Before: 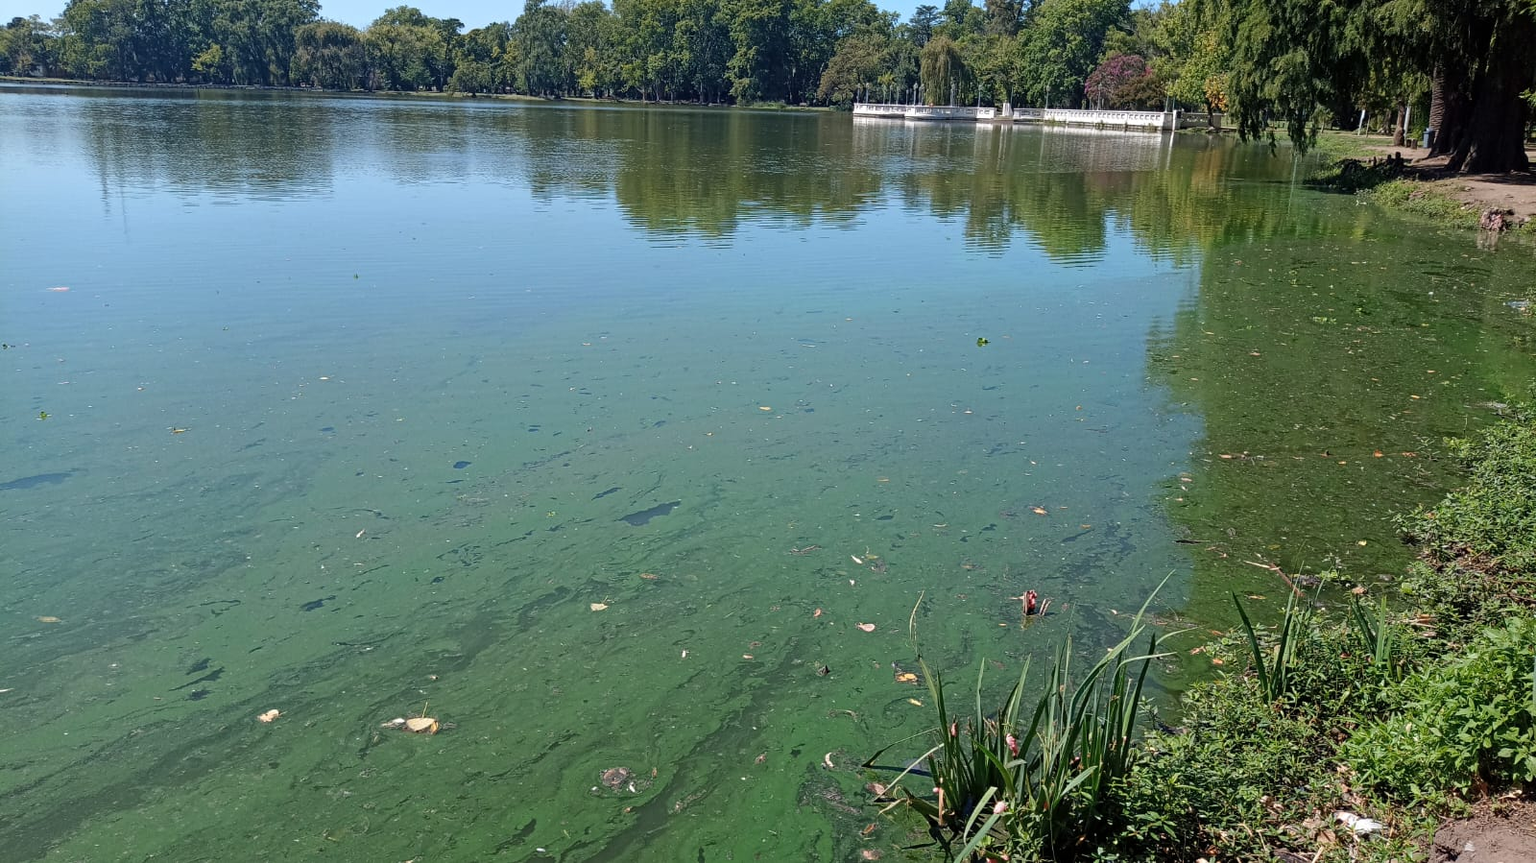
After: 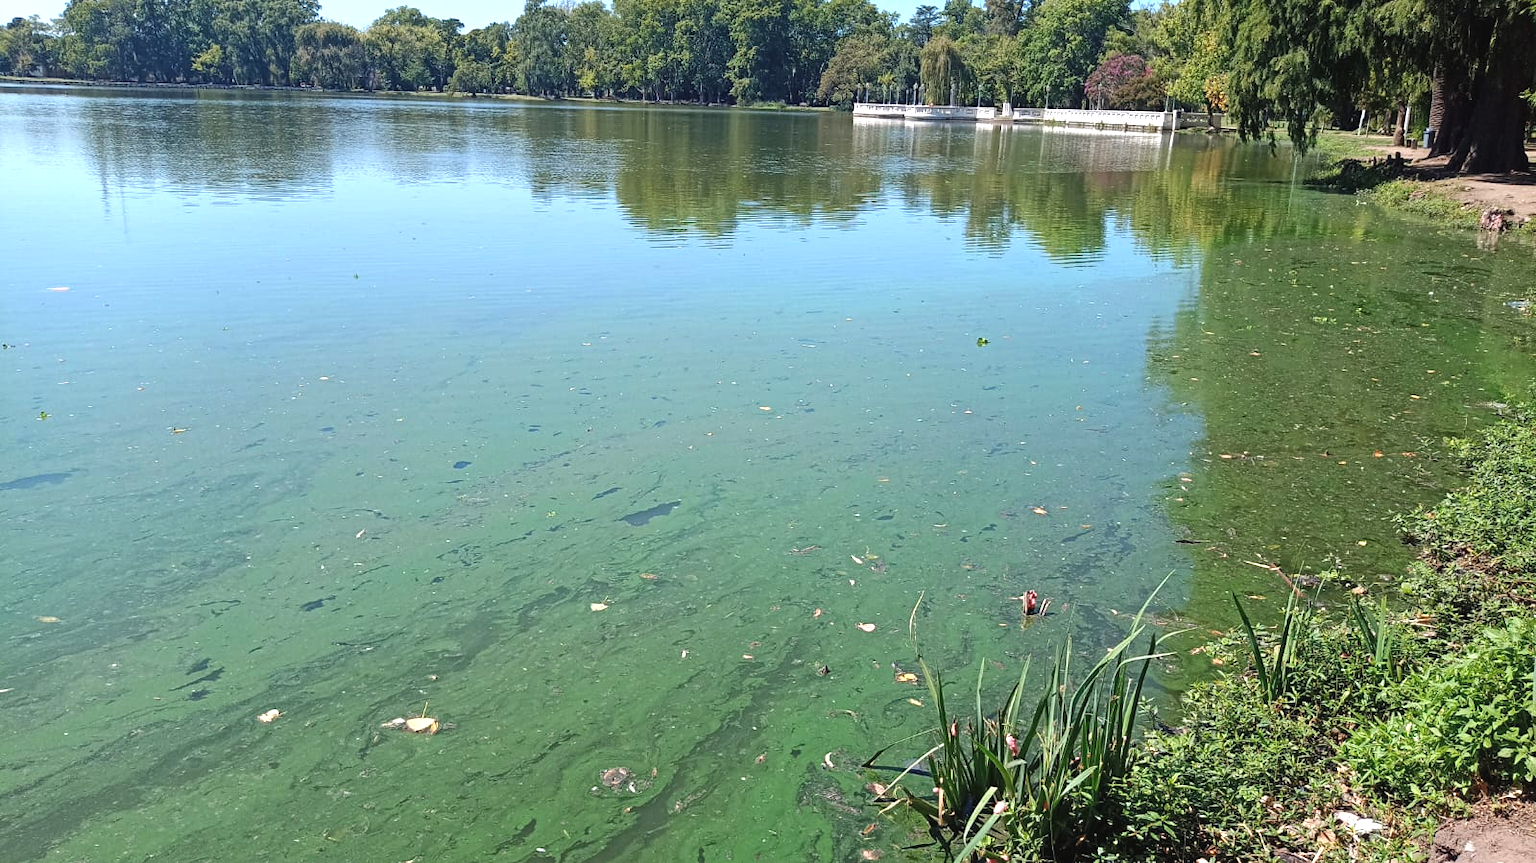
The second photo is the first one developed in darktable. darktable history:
exposure: black level correction -0.002, exposure 0.705 EV, compensate exposure bias true, compensate highlight preservation false
